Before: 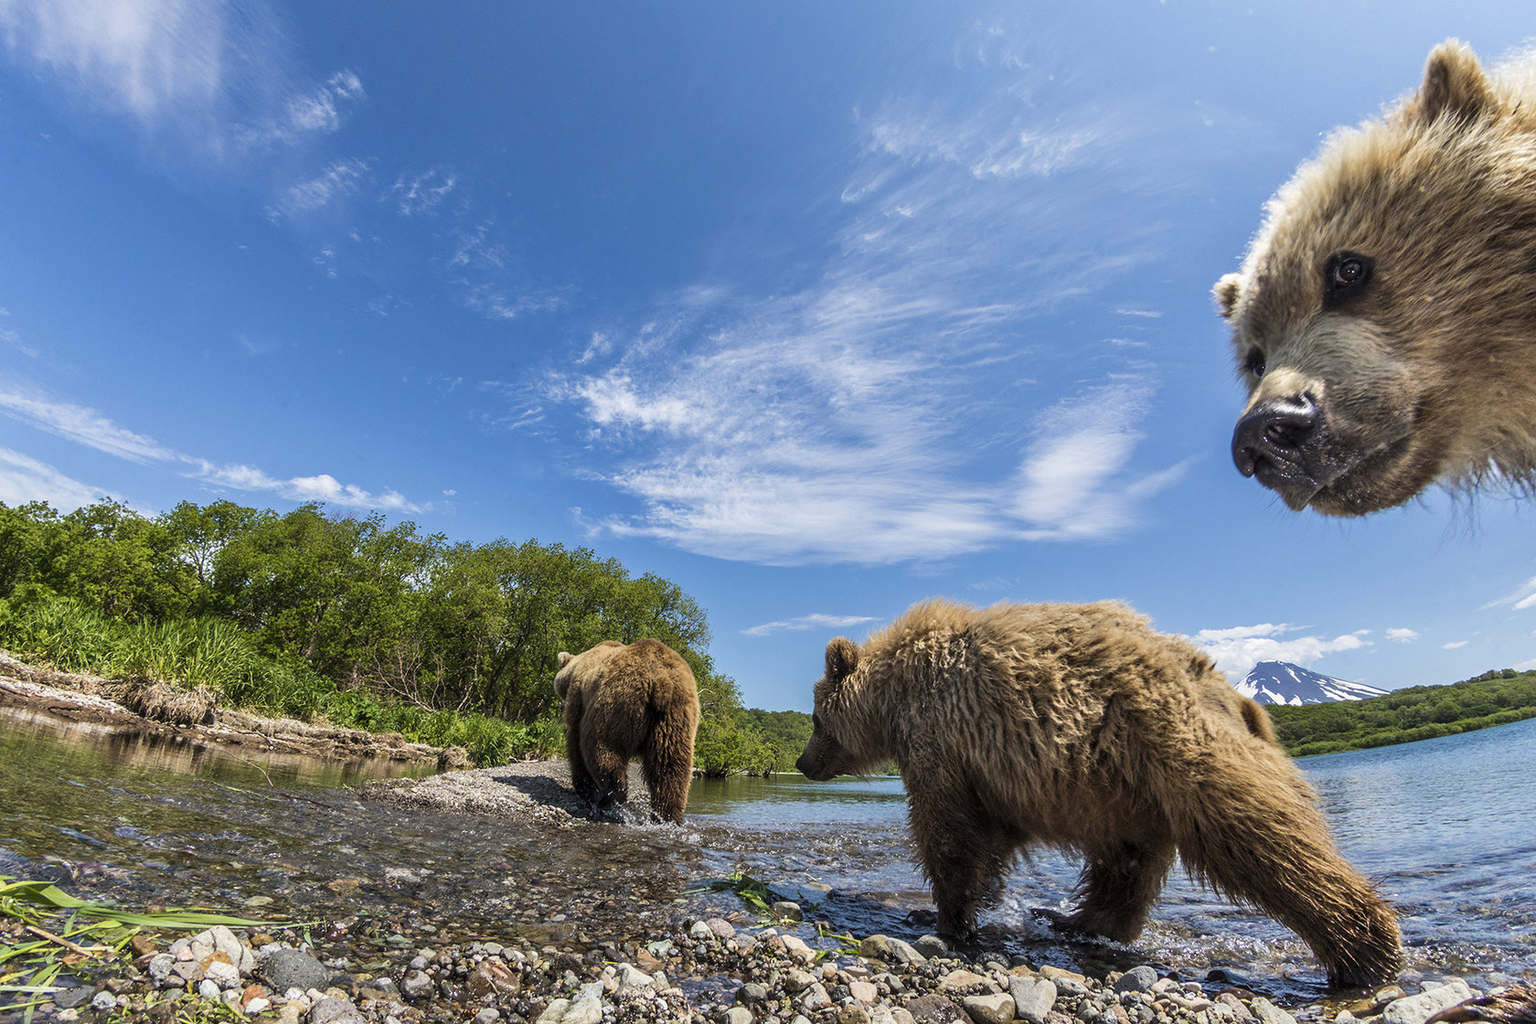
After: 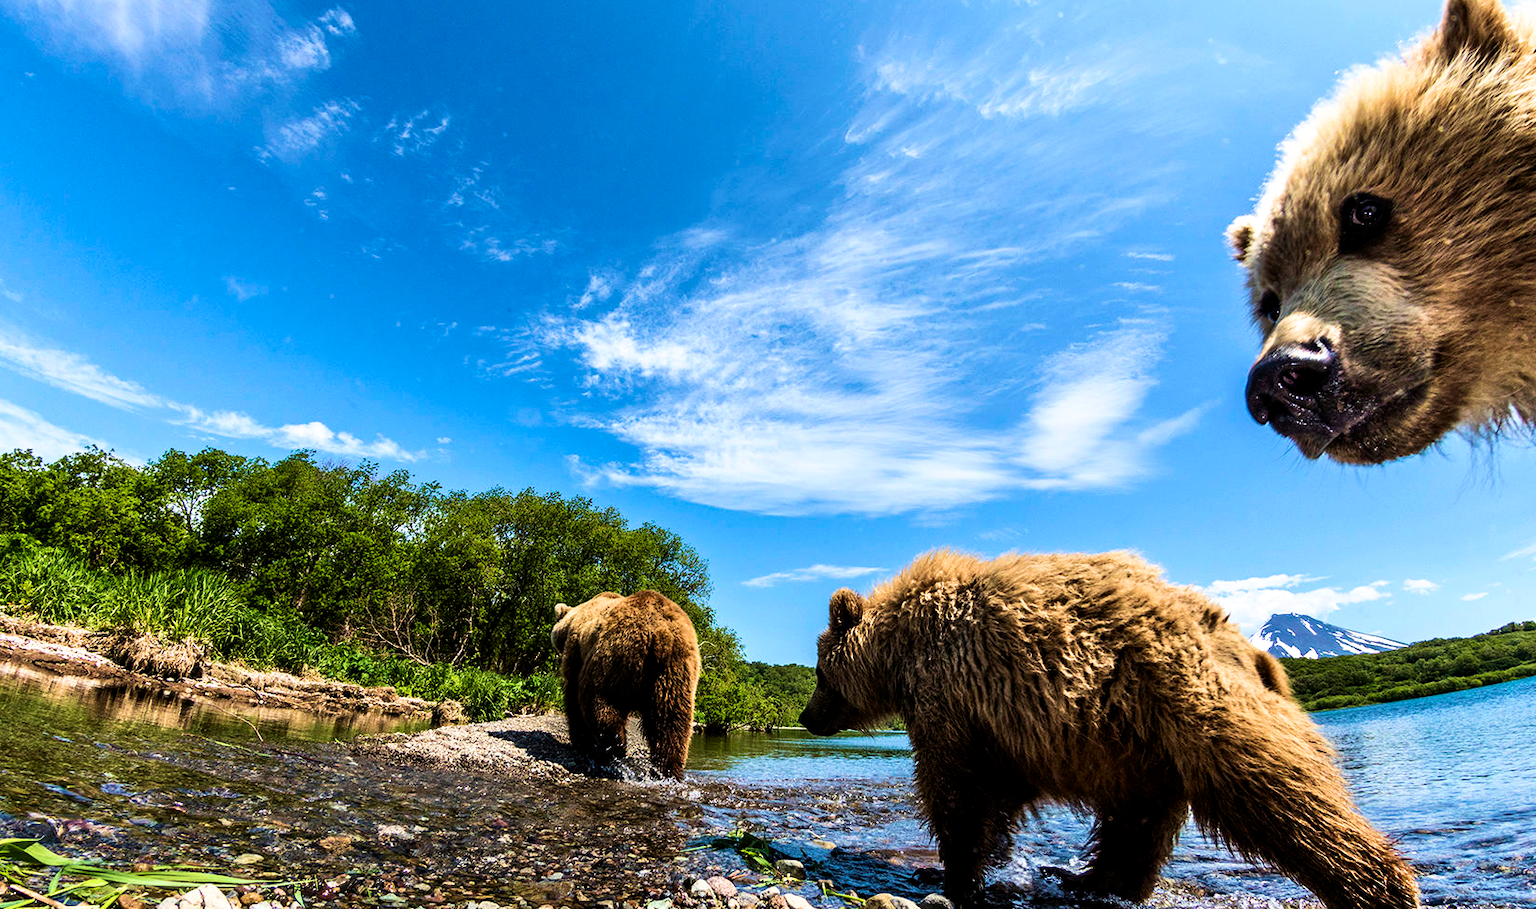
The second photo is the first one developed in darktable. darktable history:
velvia: strength 44.7%
tone equalizer: edges refinement/feathering 500, mask exposure compensation -1.57 EV, preserve details guided filter
contrast brightness saturation: contrast 0.16, saturation 0.331
filmic rgb: black relative exposure -8.27 EV, white relative exposure 2.2 EV, target white luminance 99.927%, hardness 7.05, latitude 74.76%, contrast 1.319, highlights saturation mix -1.75%, shadows ↔ highlights balance 29.87%
crop: left 1.126%, top 6.163%, right 1.293%, bottom 7.191%
